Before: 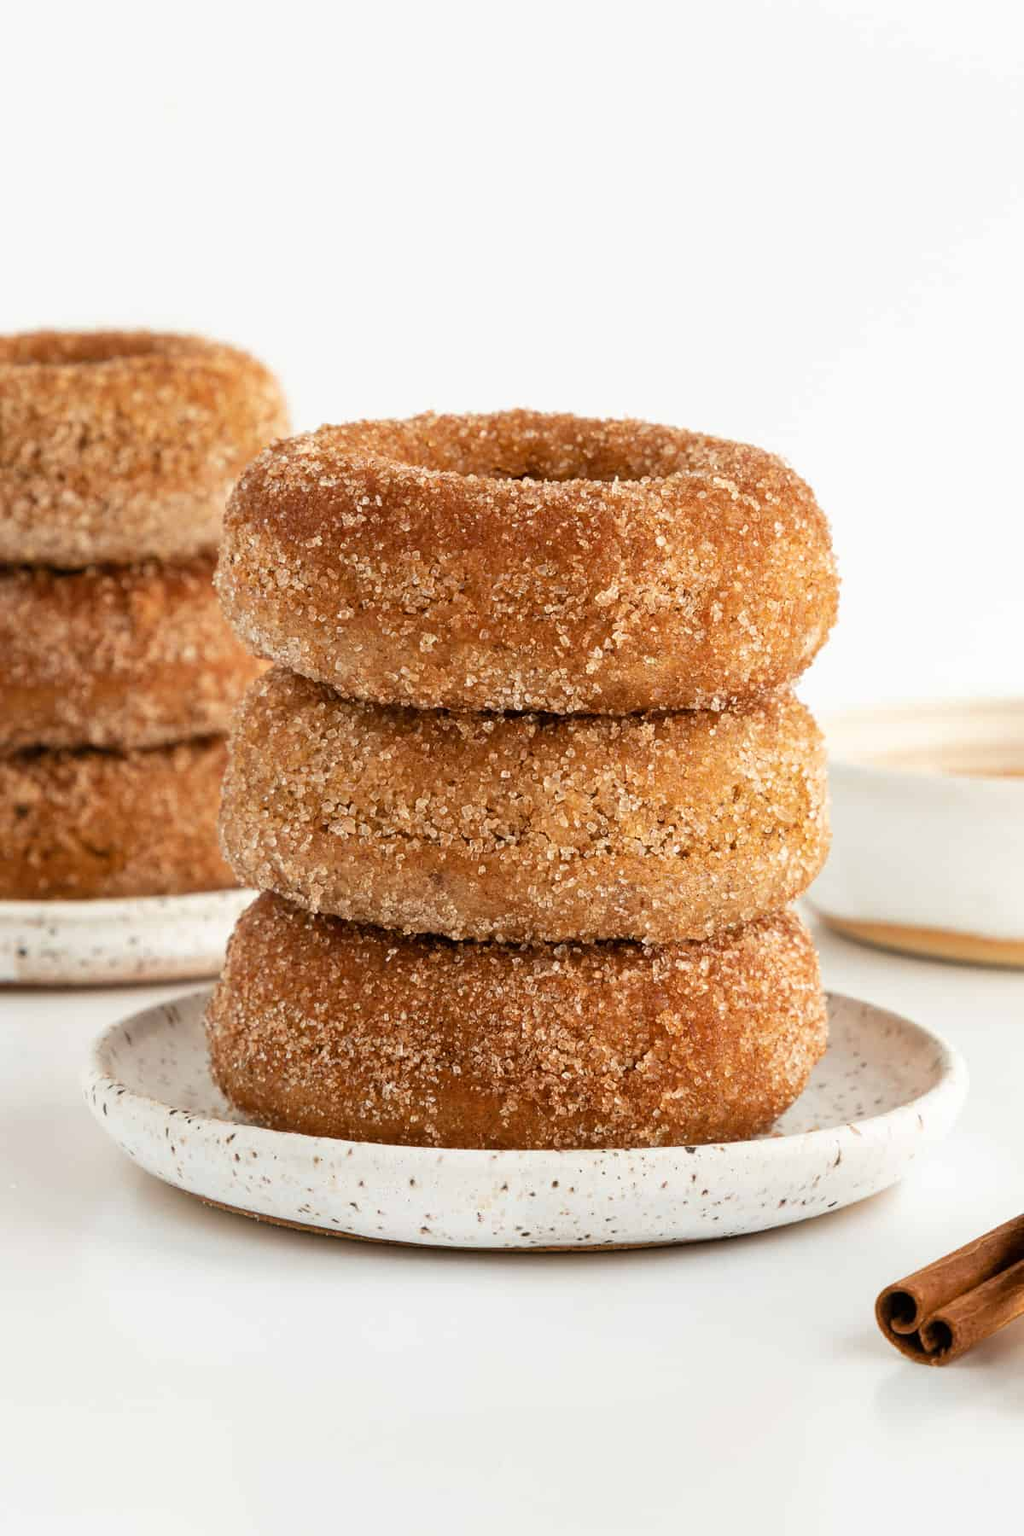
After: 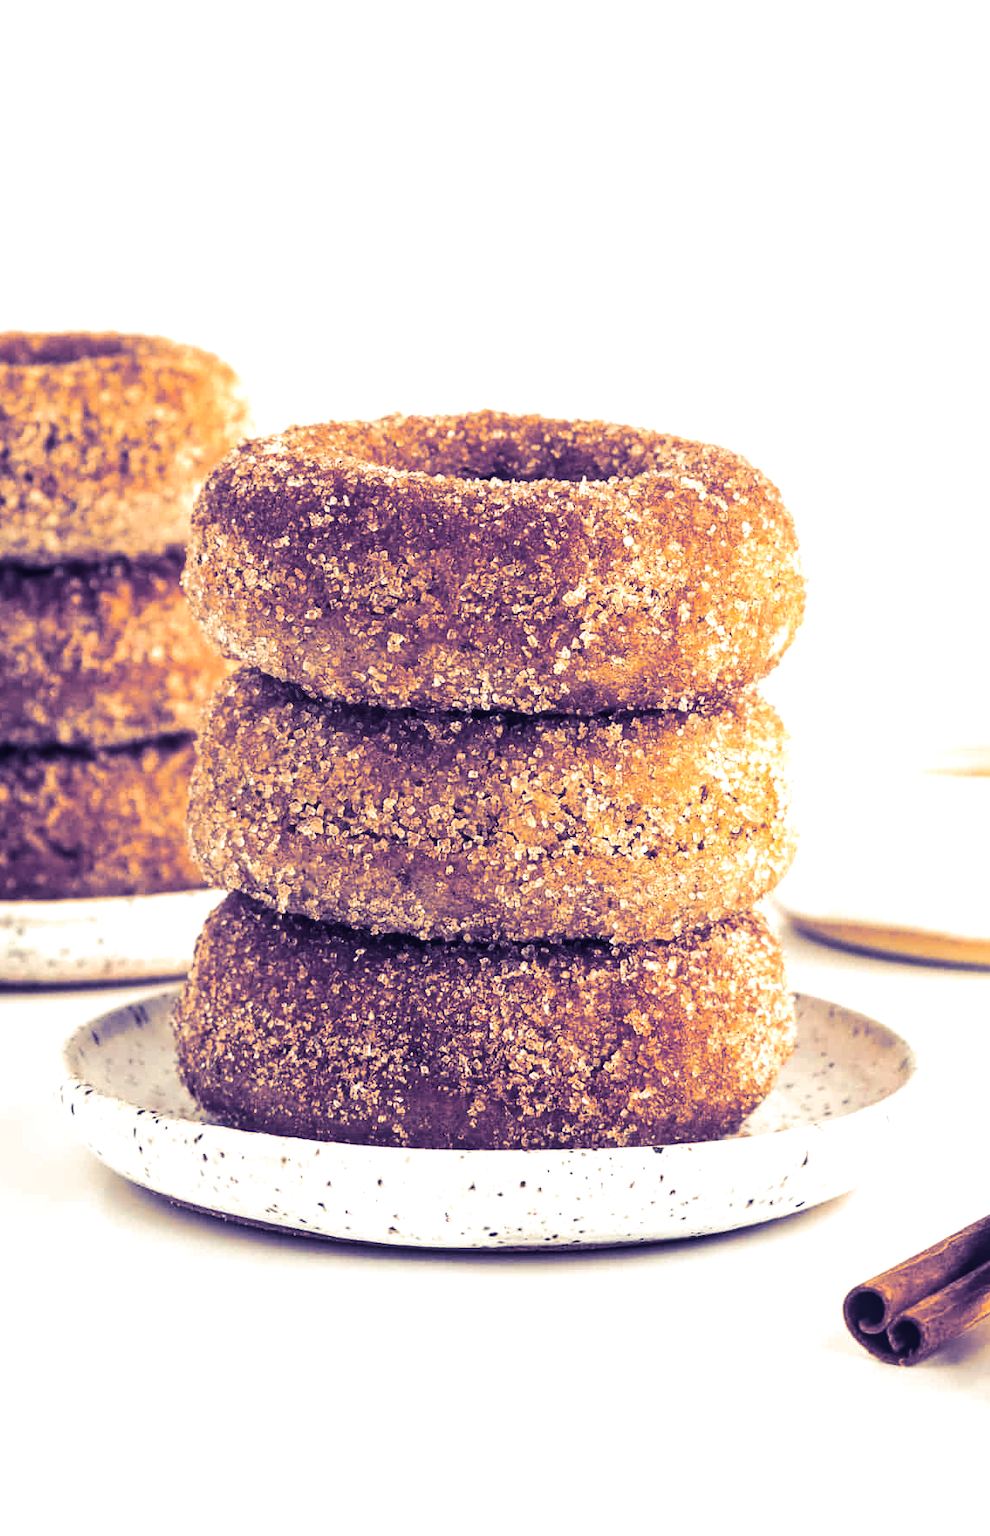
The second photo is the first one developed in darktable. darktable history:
local contrast: detail 110%
crop and rotate: left 3.238%
split-toning: shadows › hue 242.67°, shadows › saturation 0.733, highlights › hue 45.33°, highlights › saturation 0.667, balance -53.304, compress 21.15%
tone equalizer: -8 EV -0.75 EV, -7 EV -0.7 EV, -6 EV -0.6 EV, -5 EV -0.4 EV, -3 EV 0.4 EV, -2 EV 0.6 EV, -1 EV 0.7 EV, +0 EV 0.75 EV, edges refinement/feathering 500, mask exposure compensation -1.57 EV, preserve details no
